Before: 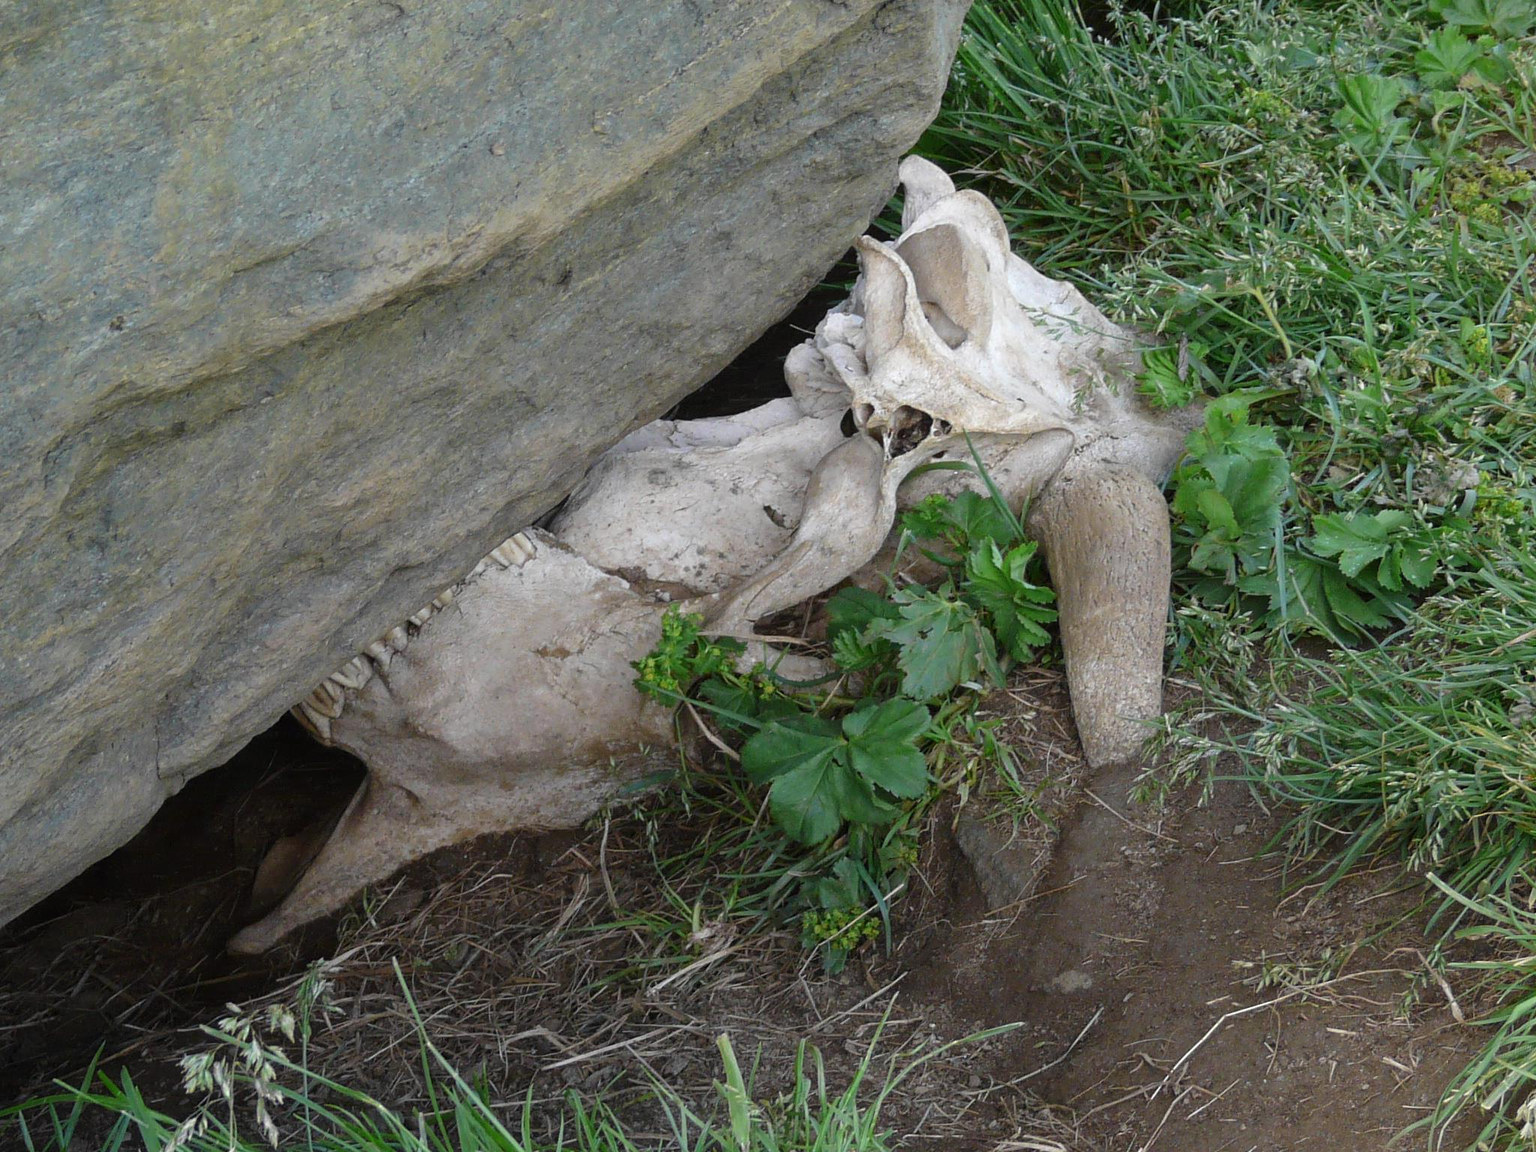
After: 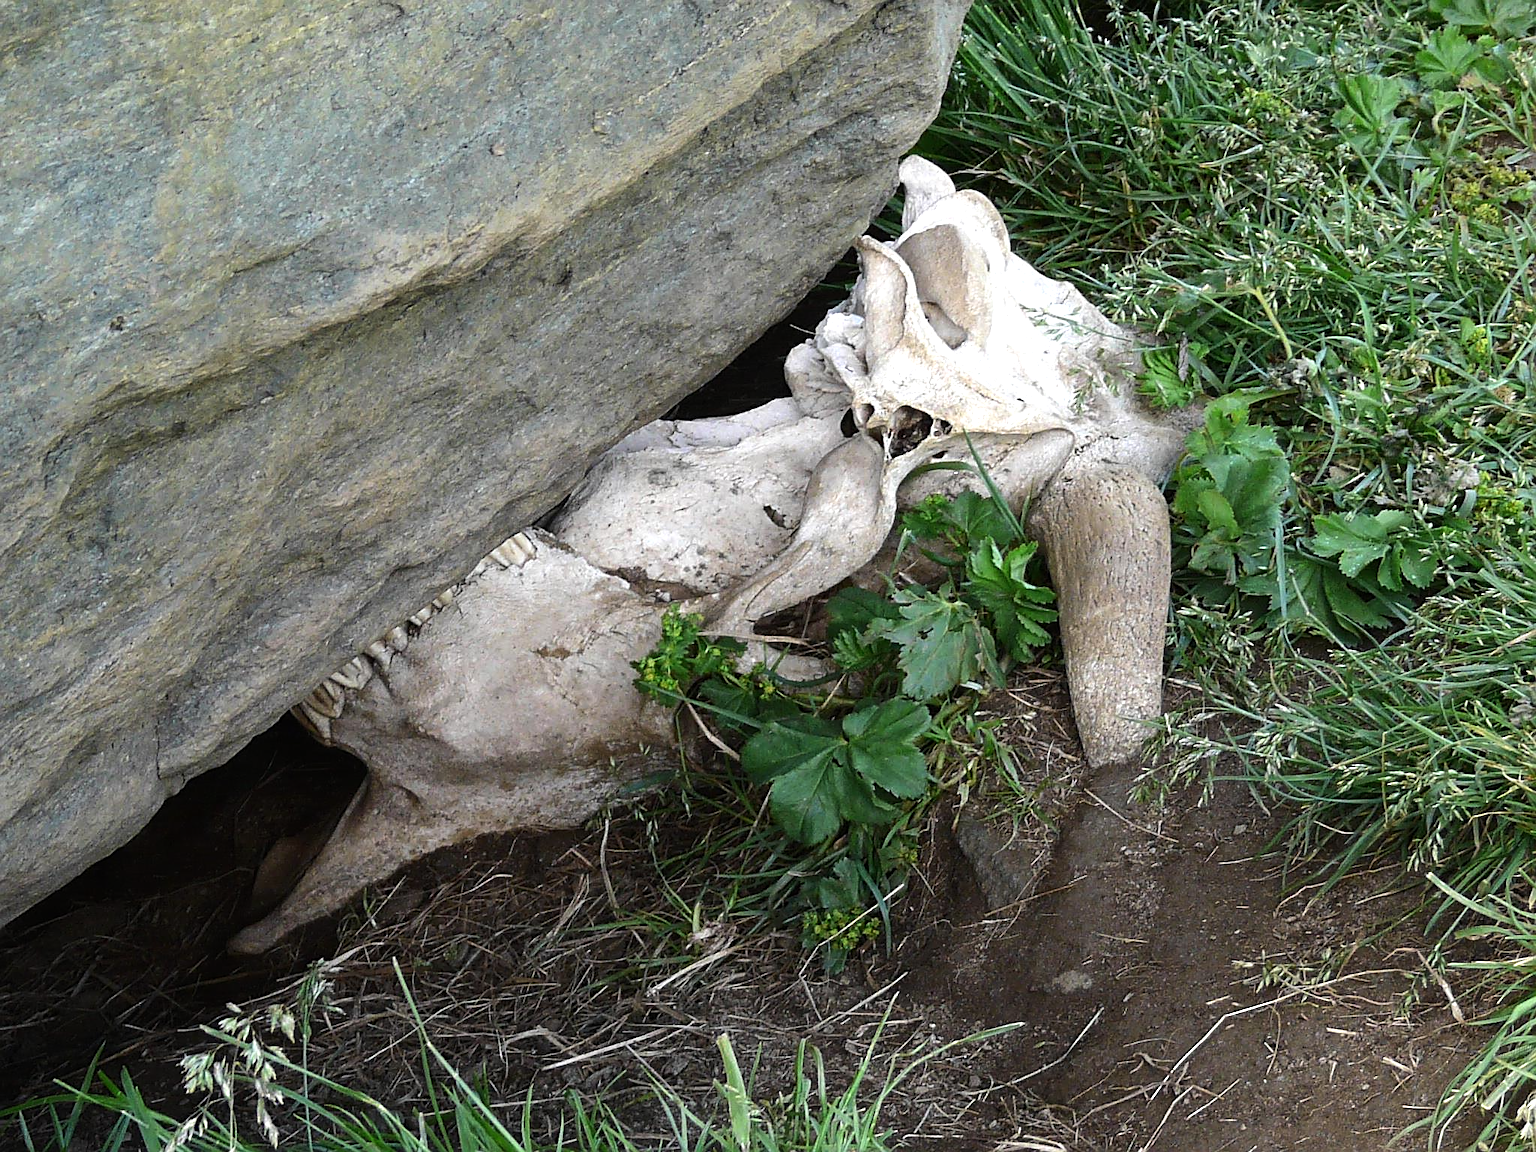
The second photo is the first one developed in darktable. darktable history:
vibrance: vibrance 10%
tone equalizer: -8 EV -0.75 EV, -7 EV -0.7 EV, -6 EV -0.6 EV, -5 EV -0.4 EV, -3 EV 0.4 EV, -2 EV 0.6 EV, -1 EV 0.7 EV, +0 EV 0.75 EV, edges refinement/feathering 500, mask exposure compensation -1.57 EV, preserve details no
sharpen: on, module defaults
